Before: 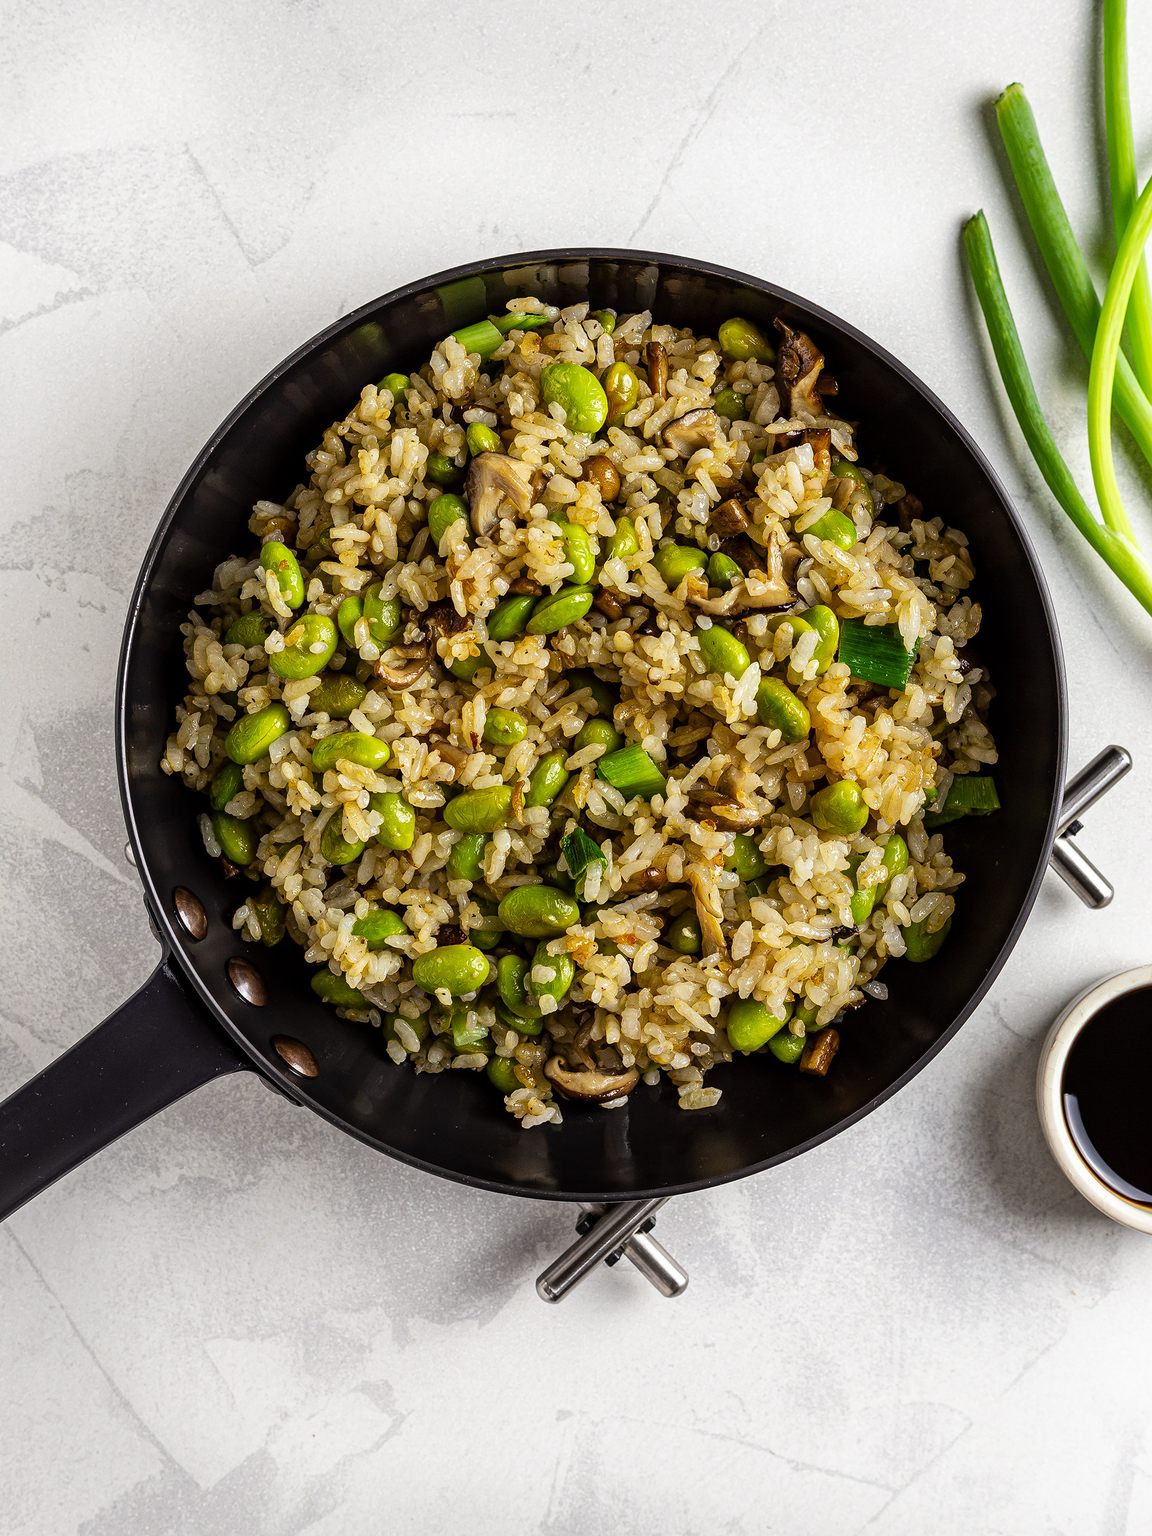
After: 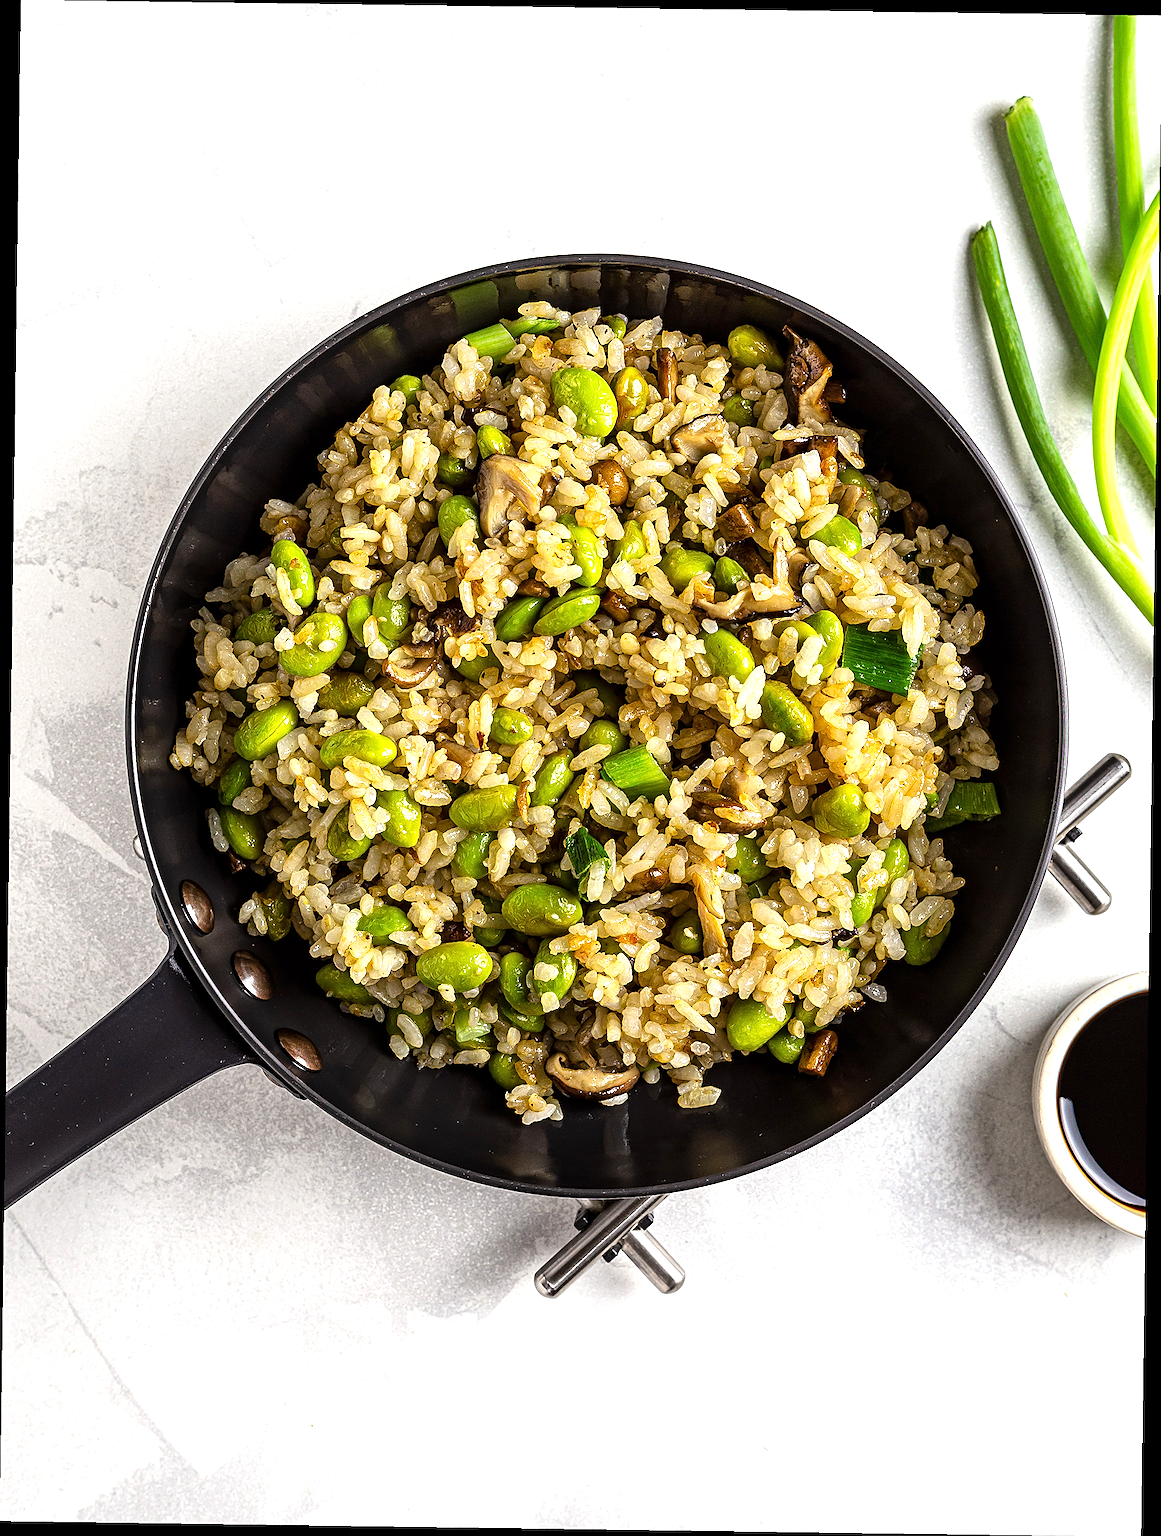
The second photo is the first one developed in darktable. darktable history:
rotate and perspective: rotation 0.8°, automatic cropping off
sharpen: on, module defaults
exposure: exposure 0.64 EV, compensate highlight preservation false
